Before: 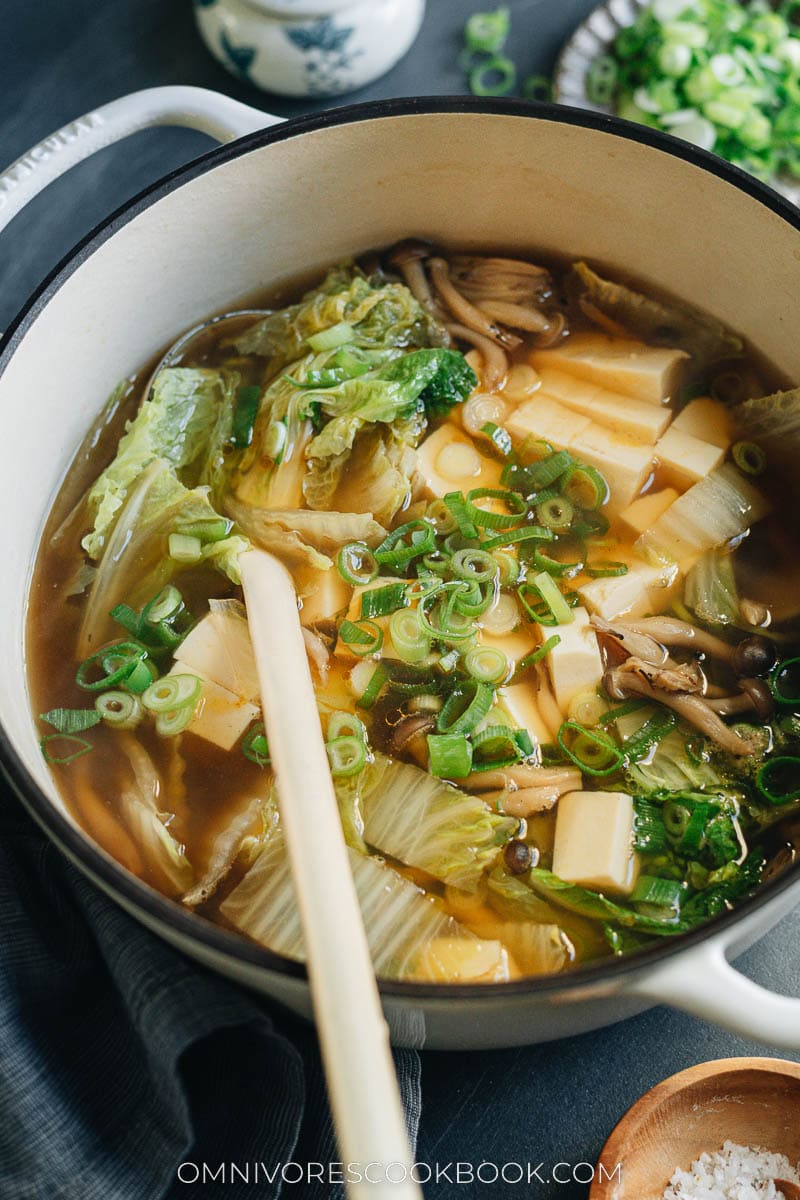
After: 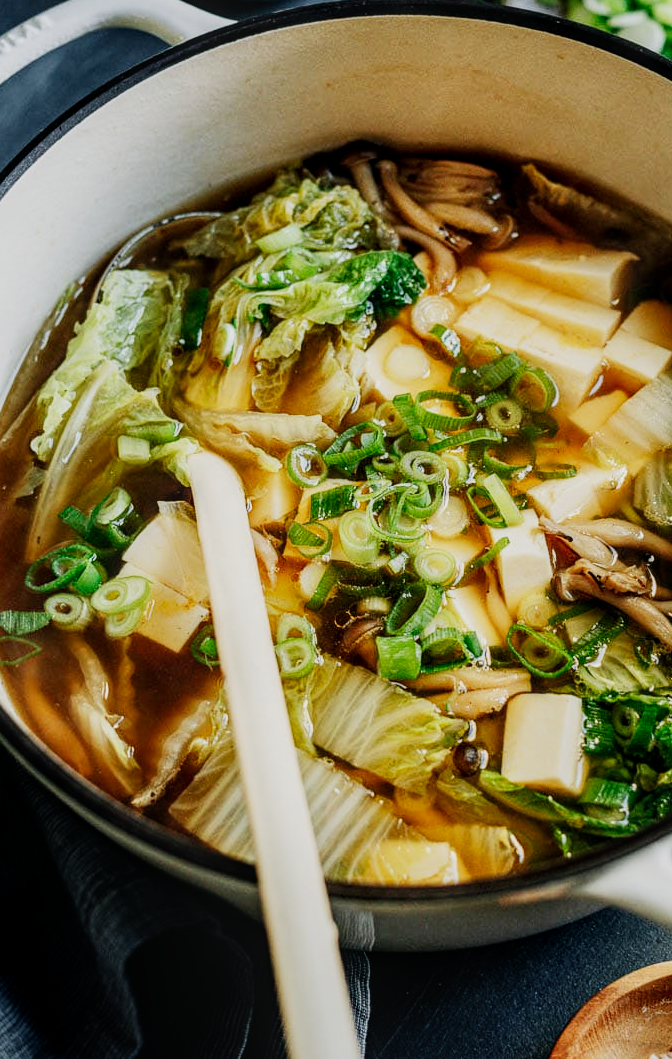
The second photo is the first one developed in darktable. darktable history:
crop: left 6.446%, top 8.188%, right 9.538%, bottom 3.548%
sigmoid: contrast 1.8, skew -0.2, preserve hue 0%, red attenuation 0.1, red rotation 0.035, green attenuation 0.1, green rotation -0.017, blue attenuation 0.15, blue rotation -0.052, base primaries Rec2020
local contrast: on, module defaults
